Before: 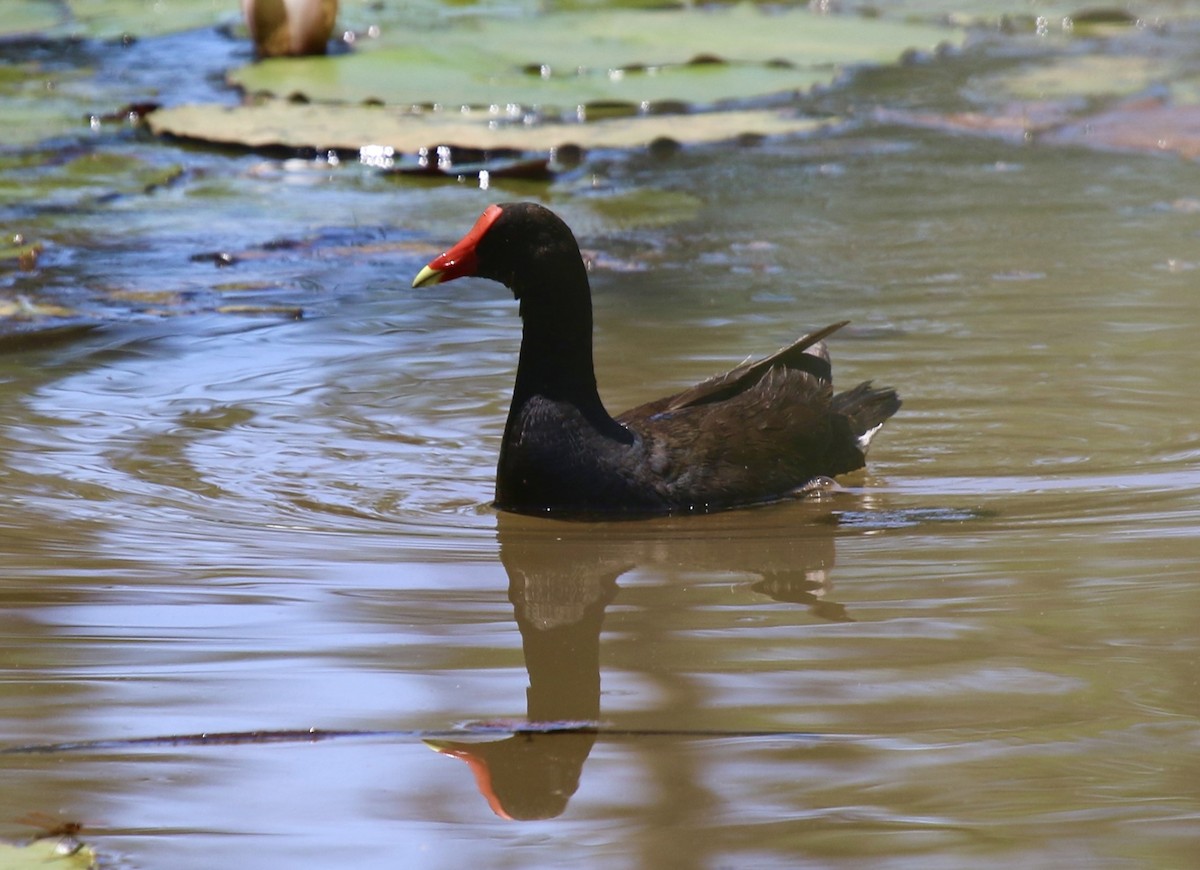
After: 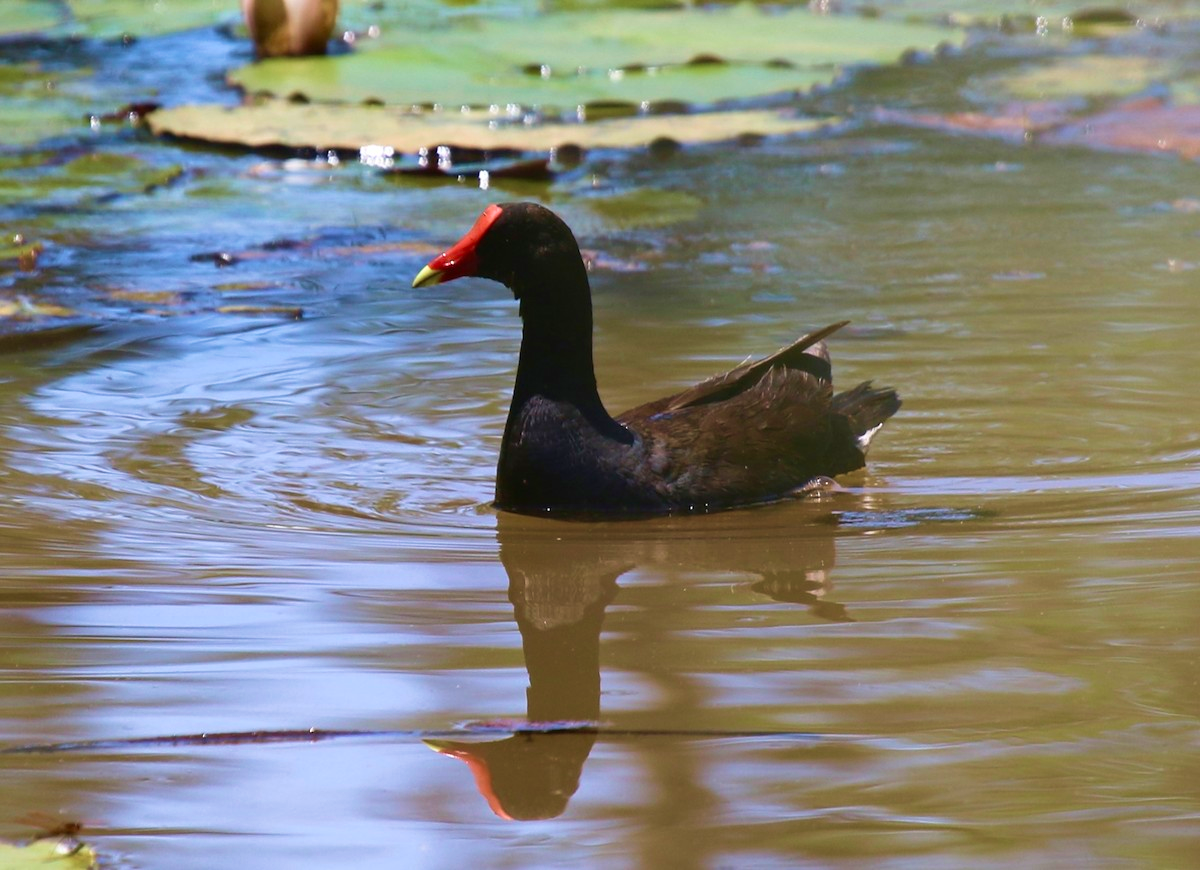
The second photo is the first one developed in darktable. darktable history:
velvia: strength 39.15%
shadows and highlights: shadows 1.65, highlights 39.77
